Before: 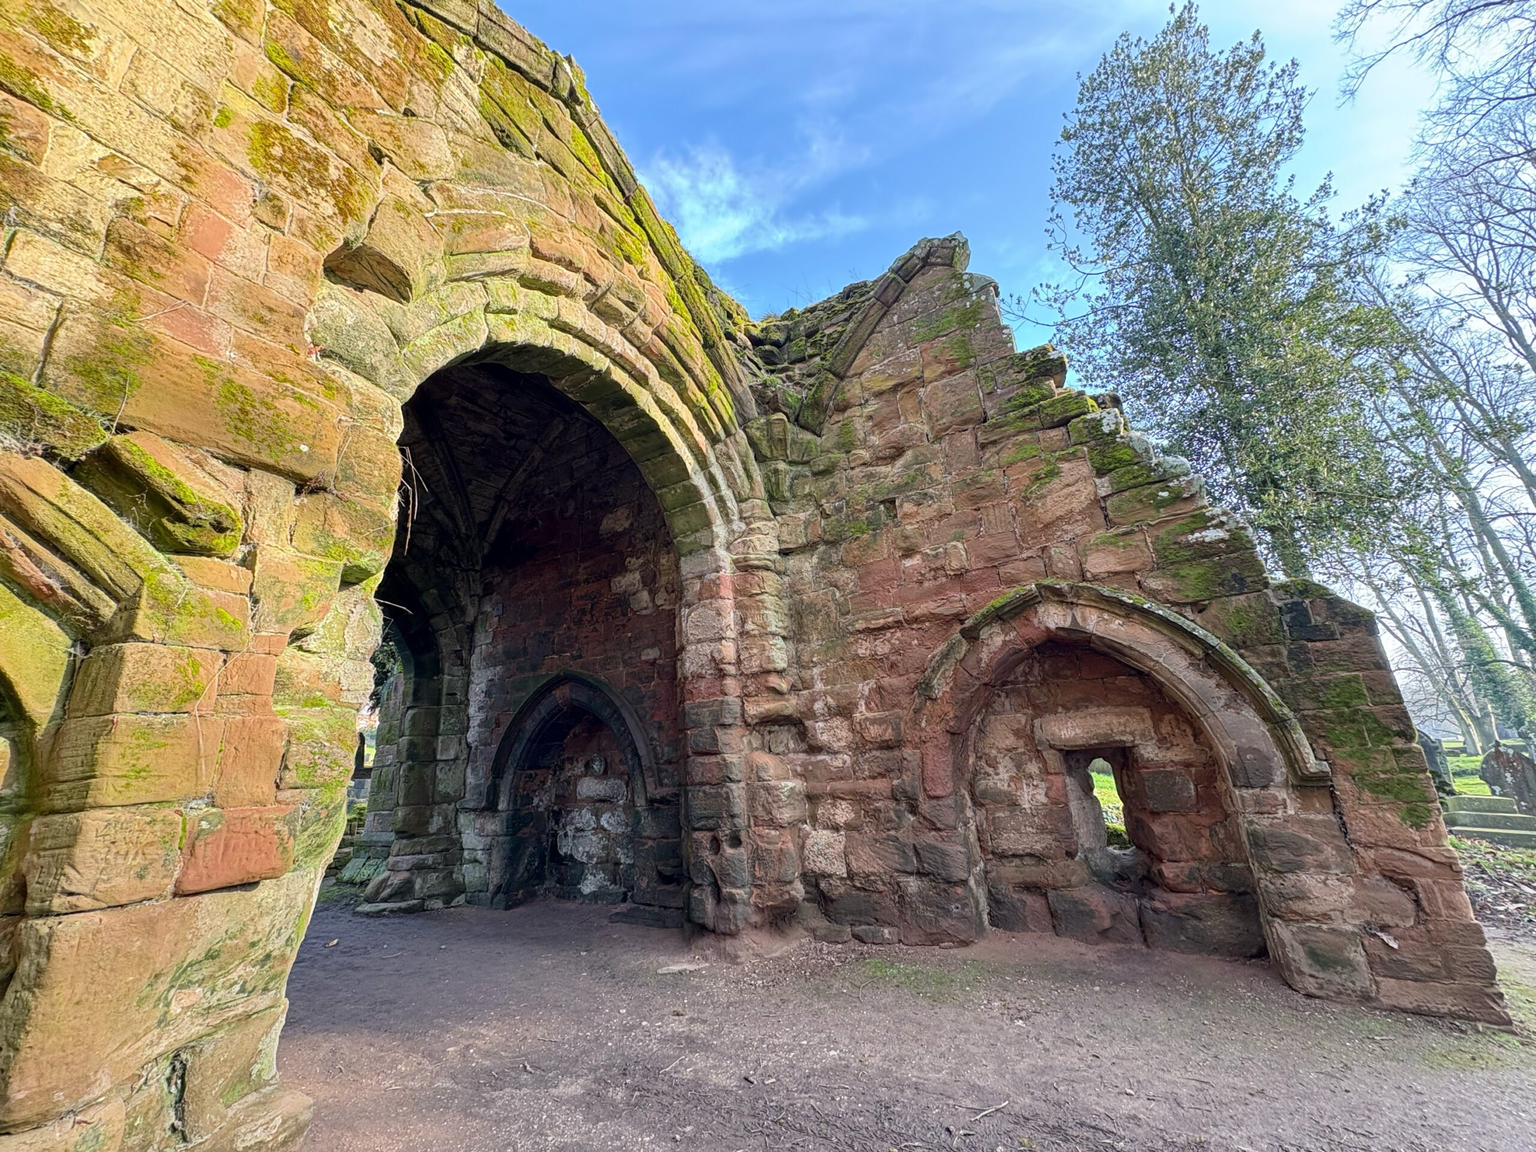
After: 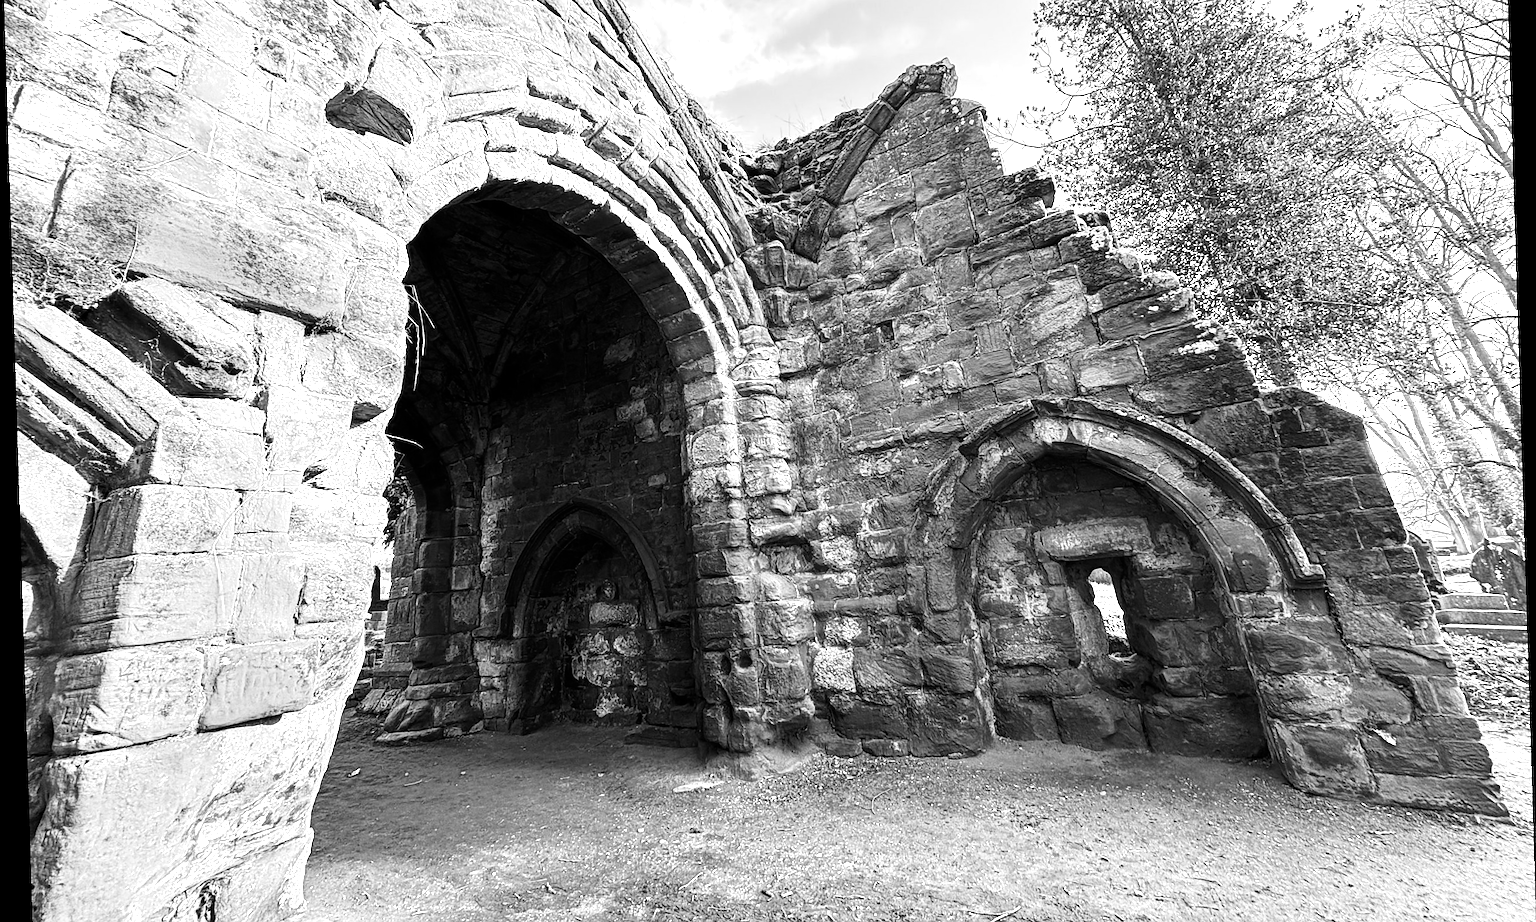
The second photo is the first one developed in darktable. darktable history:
white balance: red 1.138, green 0.996, blue 0.812
tone equalizer: -8 EV -1.08 EV, -7 EV -1.01 EV, -6 EV -0.867 EV, -5 EV -0.578 EV, -3 EV 0.578 EV, -2 EV 0.867 EV, -1 EV 1.01 EV, +0 EV 1.08 EV, edges refinement/feathering 500, mask exposure compensation -1.57 EV, preserve details no
crop and rotate: top 15.774%, bottom 5.506%
sharpen: radius 0.969, amount 0.604
rotate and perspective: rotation -1.77°, lens shift (horizontal) 0.004, automatic cropping off
shadows and highlights: shadows 0, highlights 40
monochrome: on, module defaults
